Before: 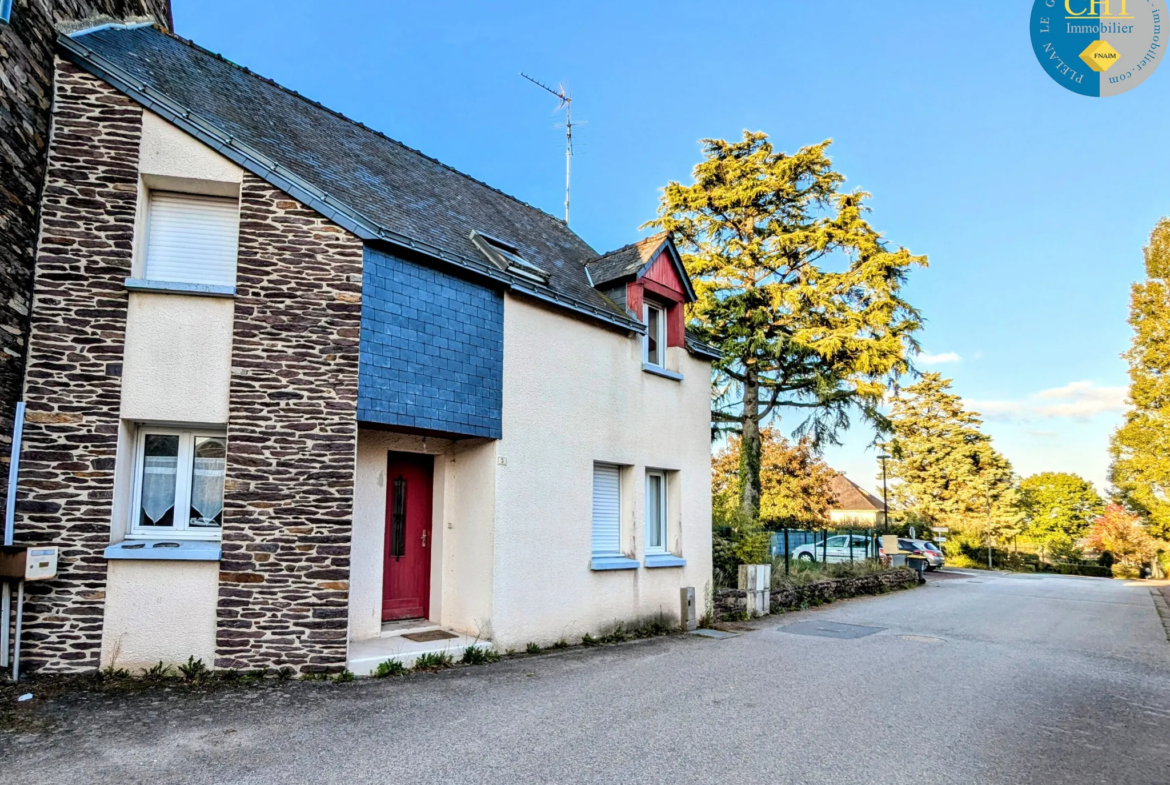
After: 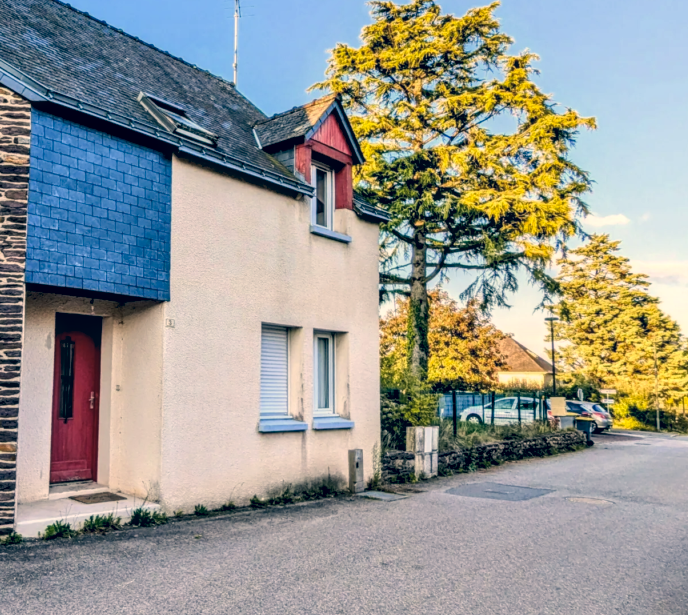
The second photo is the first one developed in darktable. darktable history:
color correction: highlights a* 10.29, highlights b* 14.68, shadows a* -10.1, shadows b* -15.09
tone equalizer: -8 EV -1.8 EV, -7 EV -1.19 EV, -6 EV -1.63 EV, luminance estimator HSV value / RGB max
crop and rotate: left 28.392%, top 17.616%, right 12.772%, bottom 3.95%
local contrast: on, module defaults
